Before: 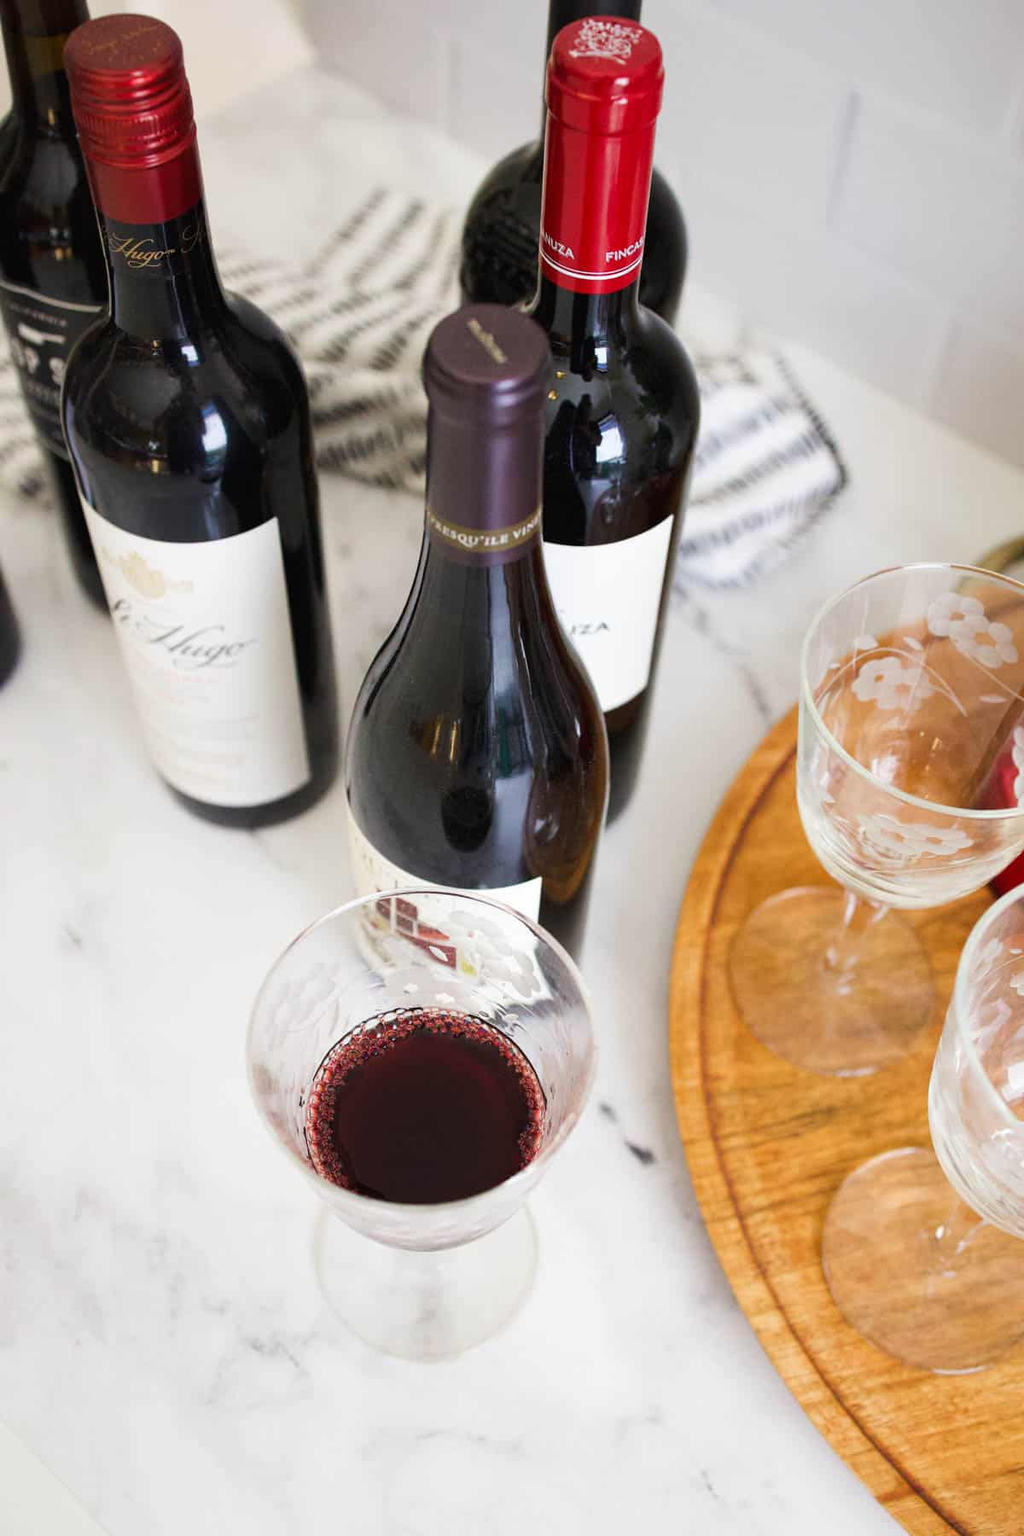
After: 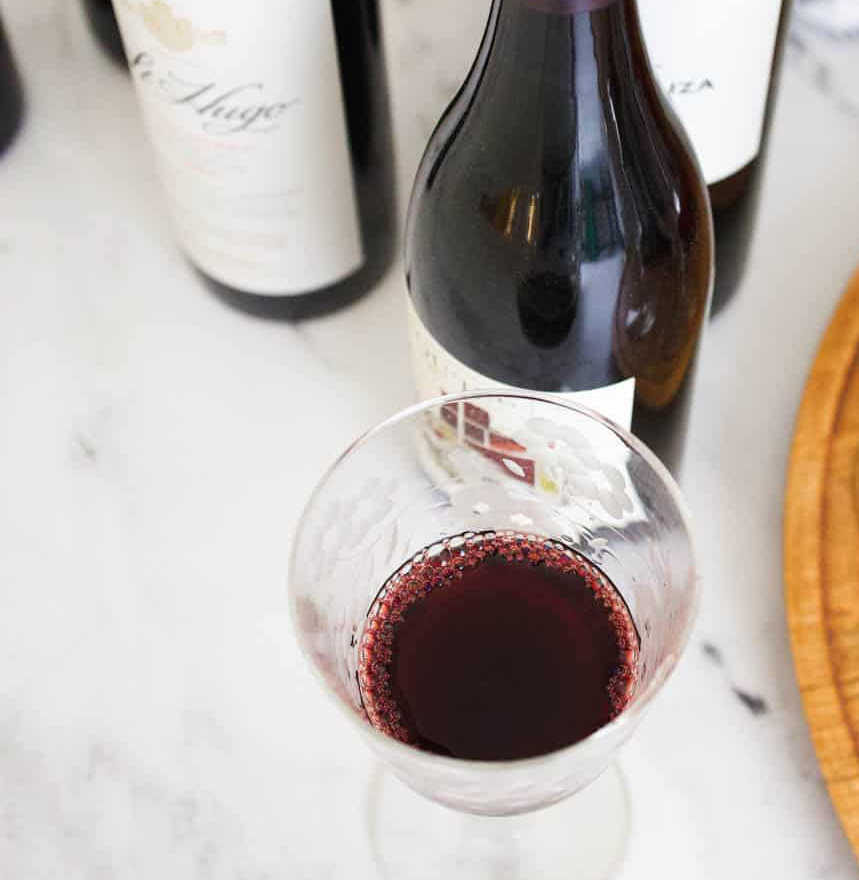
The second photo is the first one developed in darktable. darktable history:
crop: top 36.141%, right 28.336%, bottom 14.953%
